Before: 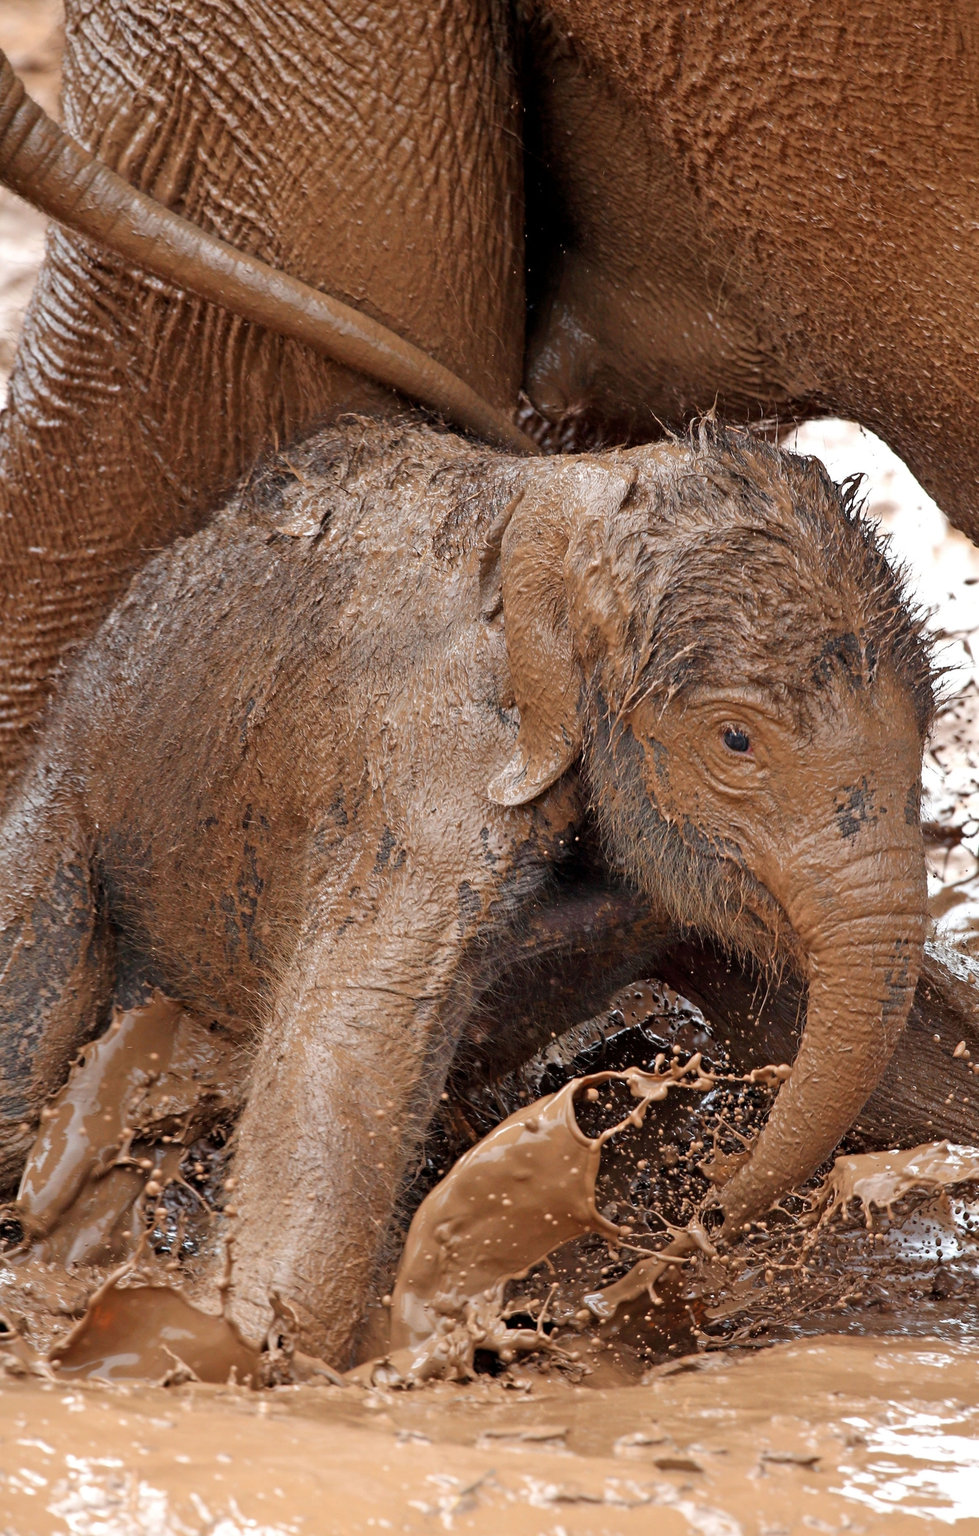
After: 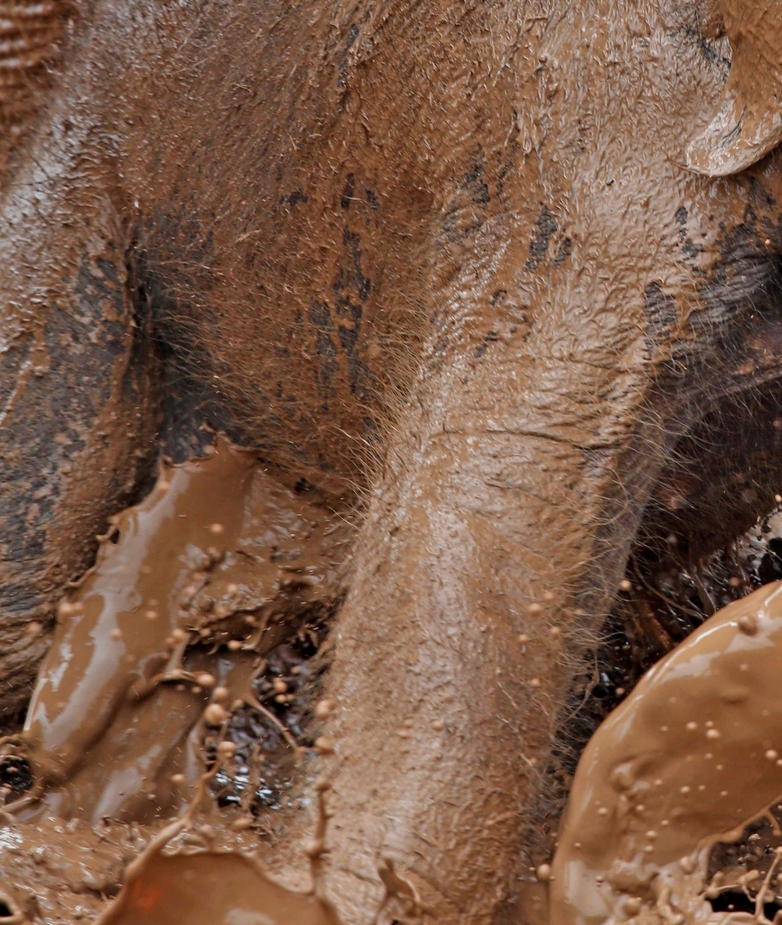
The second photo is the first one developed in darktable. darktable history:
shadows and highlights: shadows 79.23, white point adjustment -9.09, highlights -61.27, soften with gaussian
crop: top 44.325%, right 43.194%, bottom 12.828%
